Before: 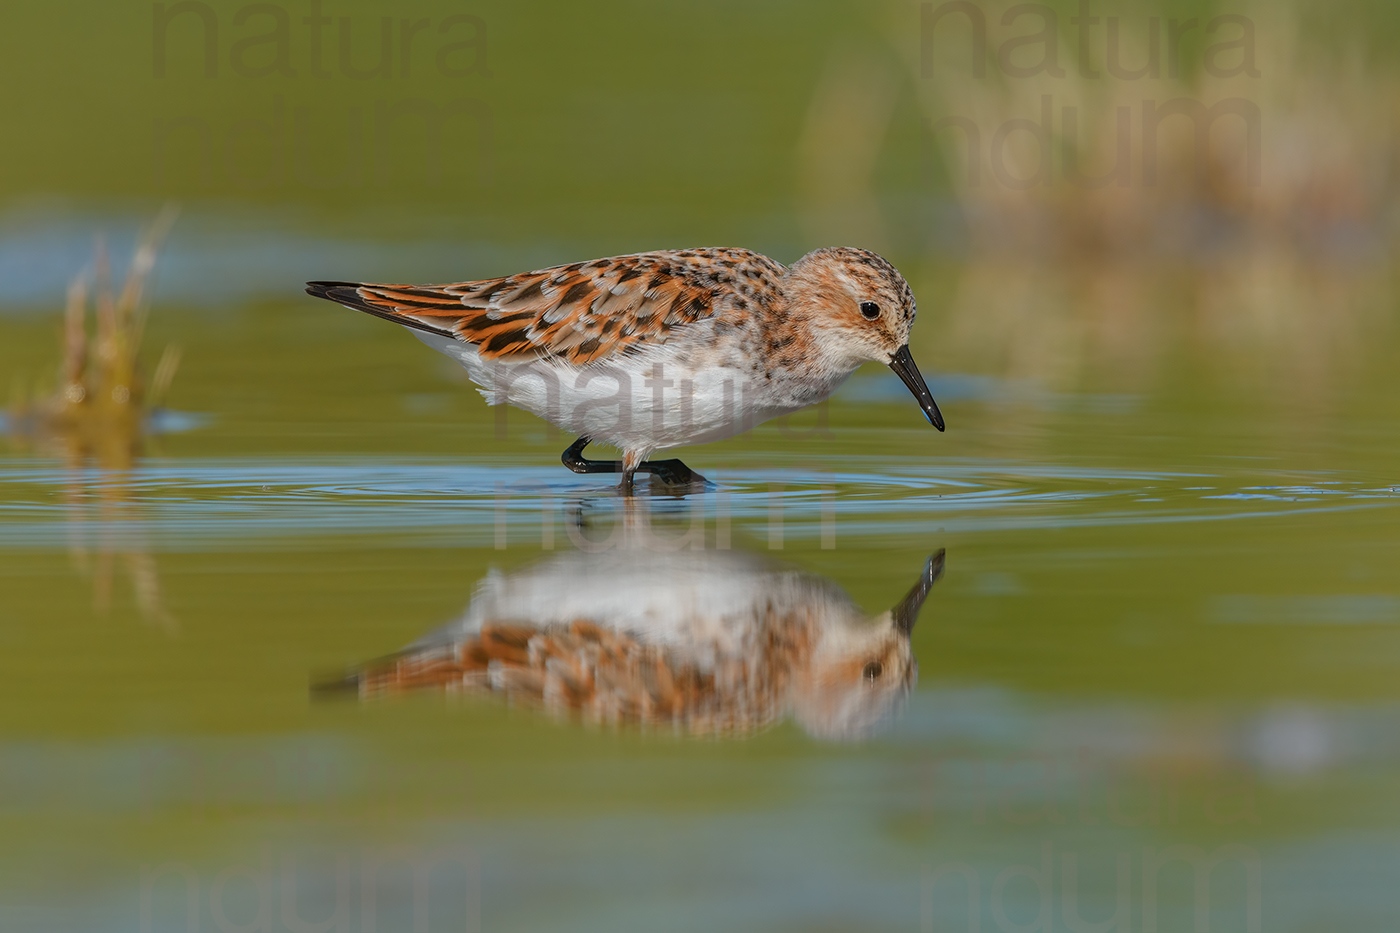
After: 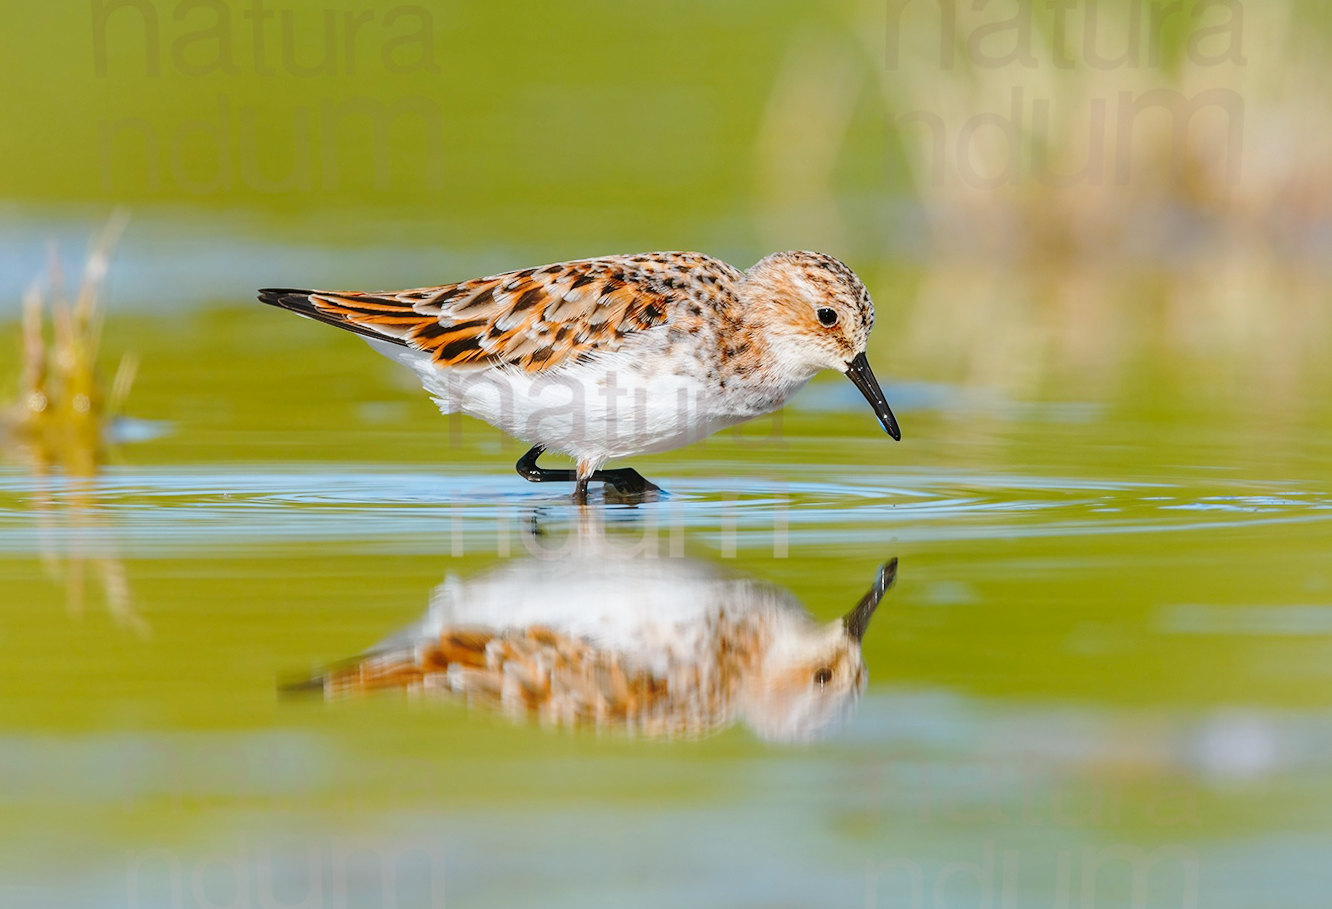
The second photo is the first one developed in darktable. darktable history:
base curve: curves: ch0 [(0, 0) (0.032, 0.037) (0.105, 0.228) (0.435, 0.76) (0.856, 0.983) (1, 1)], preserve colors none
white balance: red 0.98, blue 1.034
rotate and perspective: rotation 0.074°, lens shift (vertical) 0.096, lens shift (horizontal) -0.041, crop left 0.043, crop right 0.952, crop top 0.024, crop bottom 0.979
